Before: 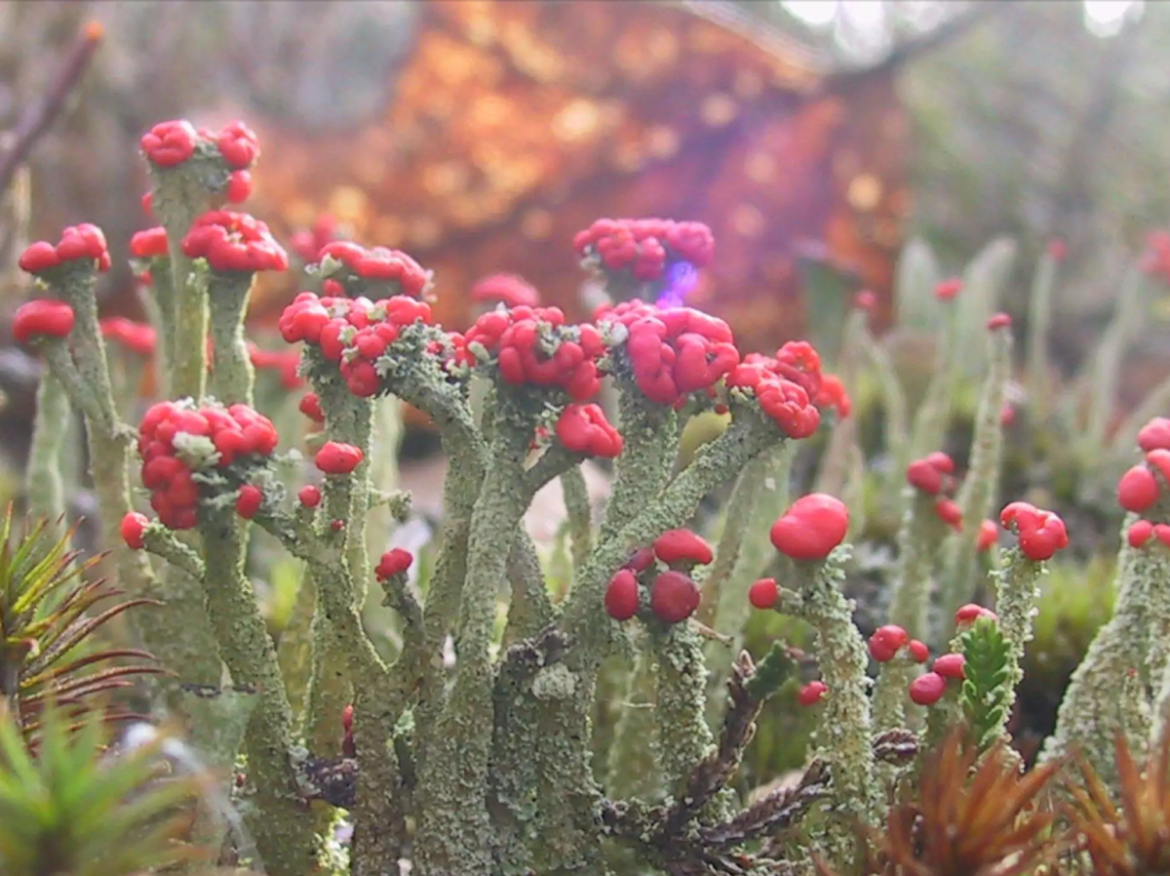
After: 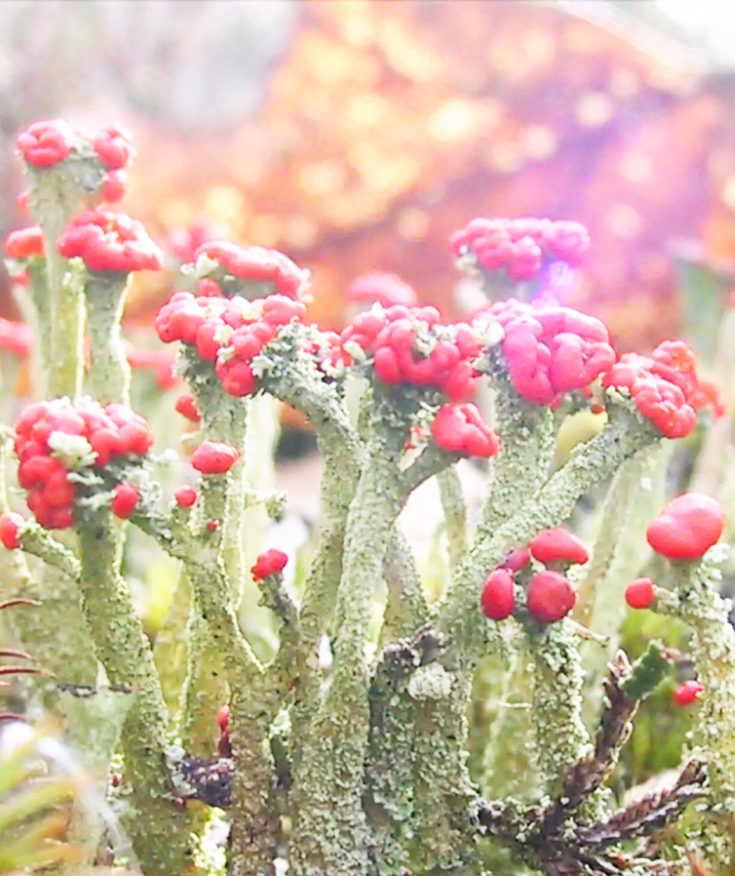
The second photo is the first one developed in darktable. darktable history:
crop: left 10.644%, right 26.528%
shadows and highlights: radius 334.93, shadows 63.48, highlights 6.06, compress 87.7%, highlights color adjustment 39.73%, soften with gaussian
base curve: curves: ch0 [(0, 0) (0.007, 0.004) (0.027, 0.03) (0.046, 0.07) (0.207, 0.54) (0.442, 0.872) (0.673, 0.972) (1, 1)], preserve colors none
